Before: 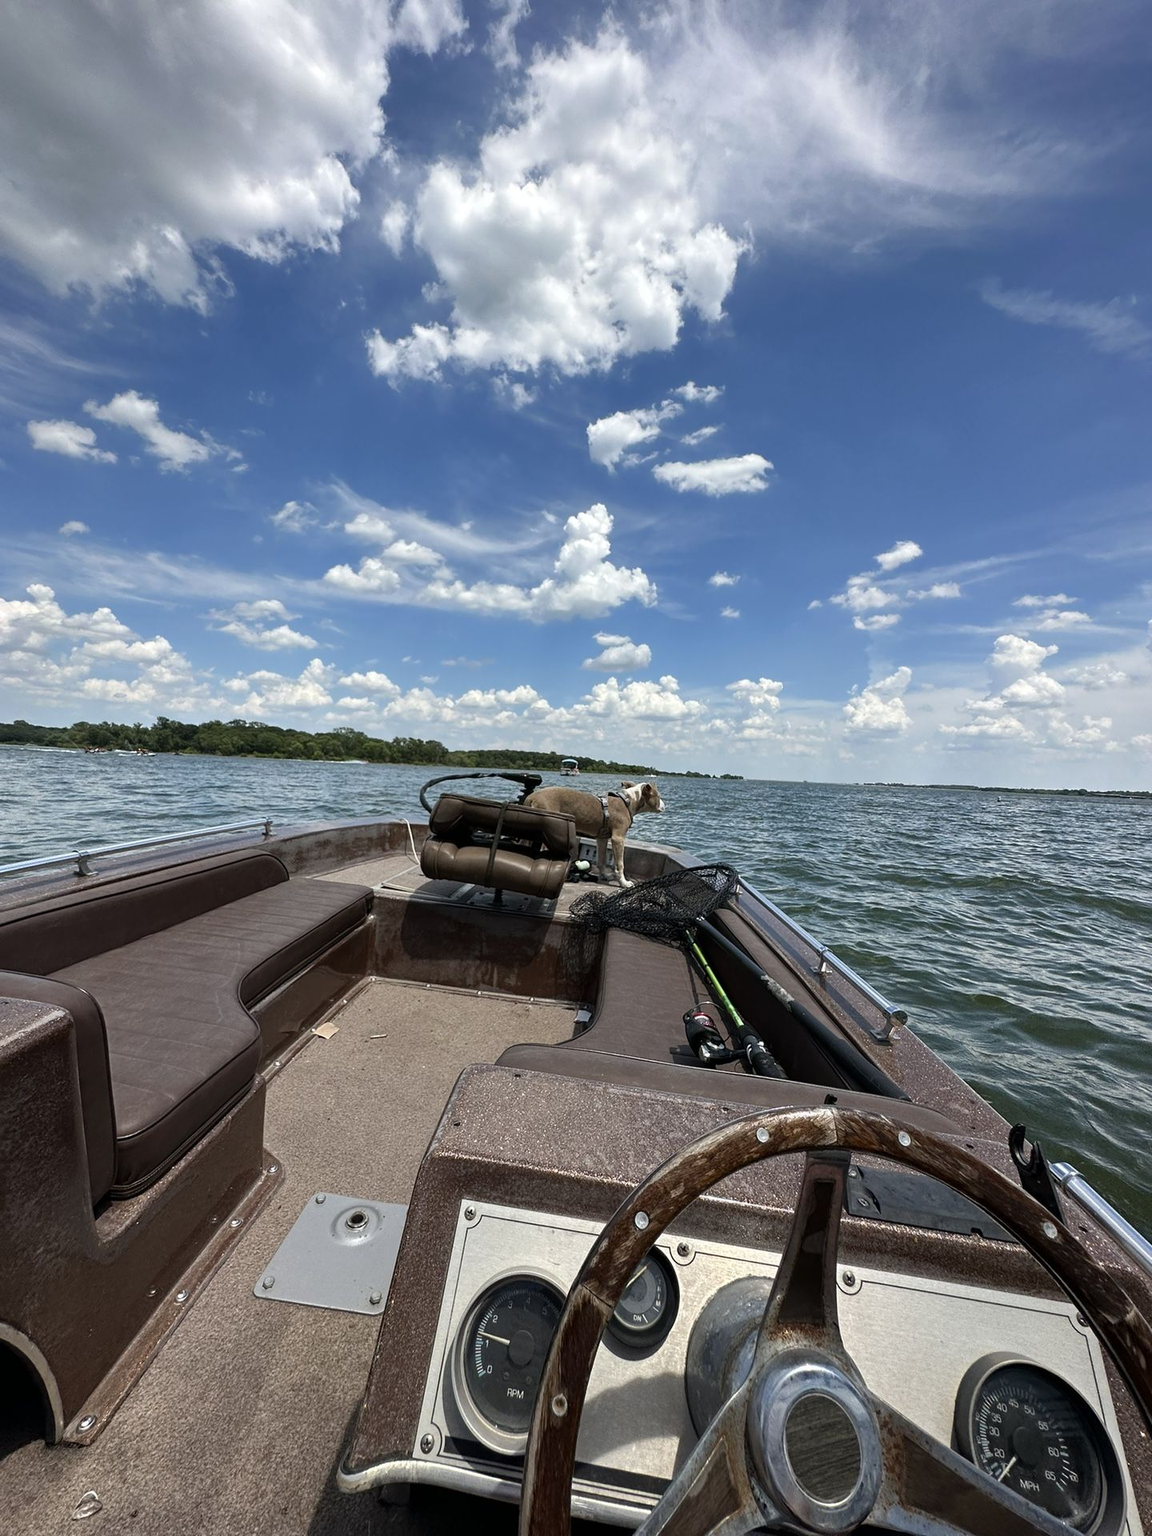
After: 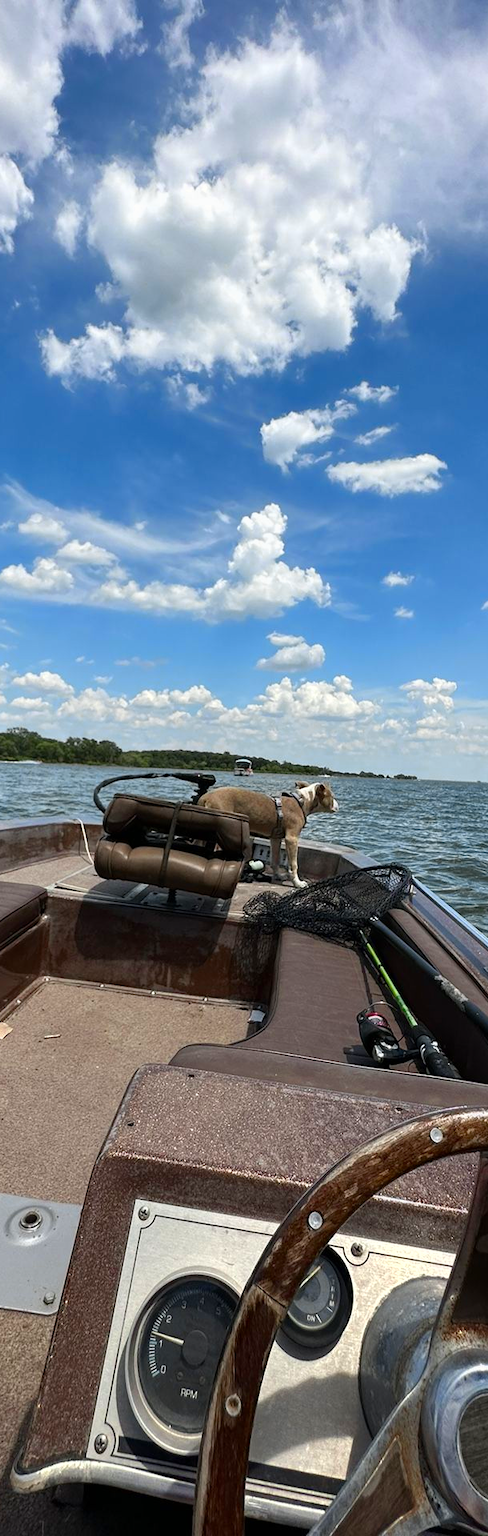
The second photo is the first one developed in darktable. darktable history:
color zones: curves: ch0 [(0.004, 0.305) (0.261, 0.623) (0.389, 0.399) (0.708, 0.571) (0.947, 0.34)]; ch1 [(0.025, 0.645) (0.229, 0.584) (0.326, 0.551) (0.484, 0.262) (0.757, 0.643)]
exposure: exposure -0.04 EV, compensate exposure bias true, compensate highlight preservation false
crop: left 28.372%, right 29.158%
